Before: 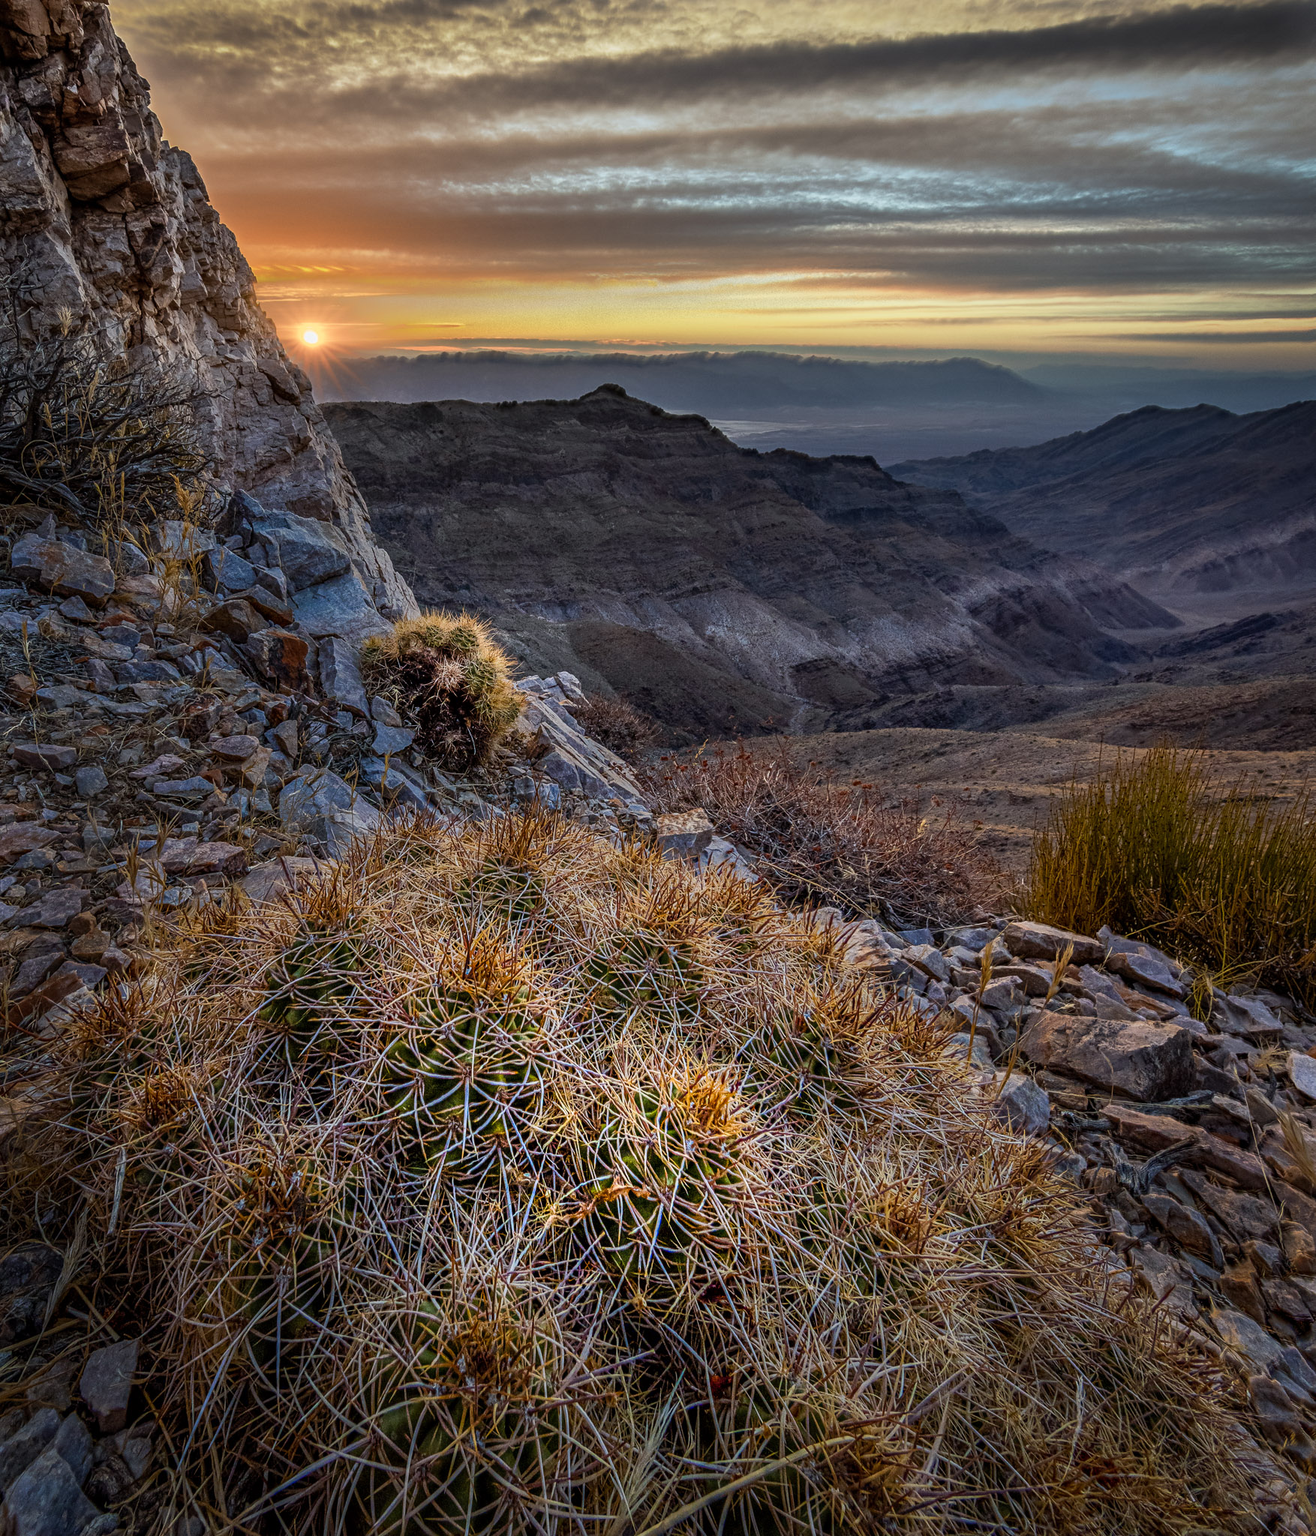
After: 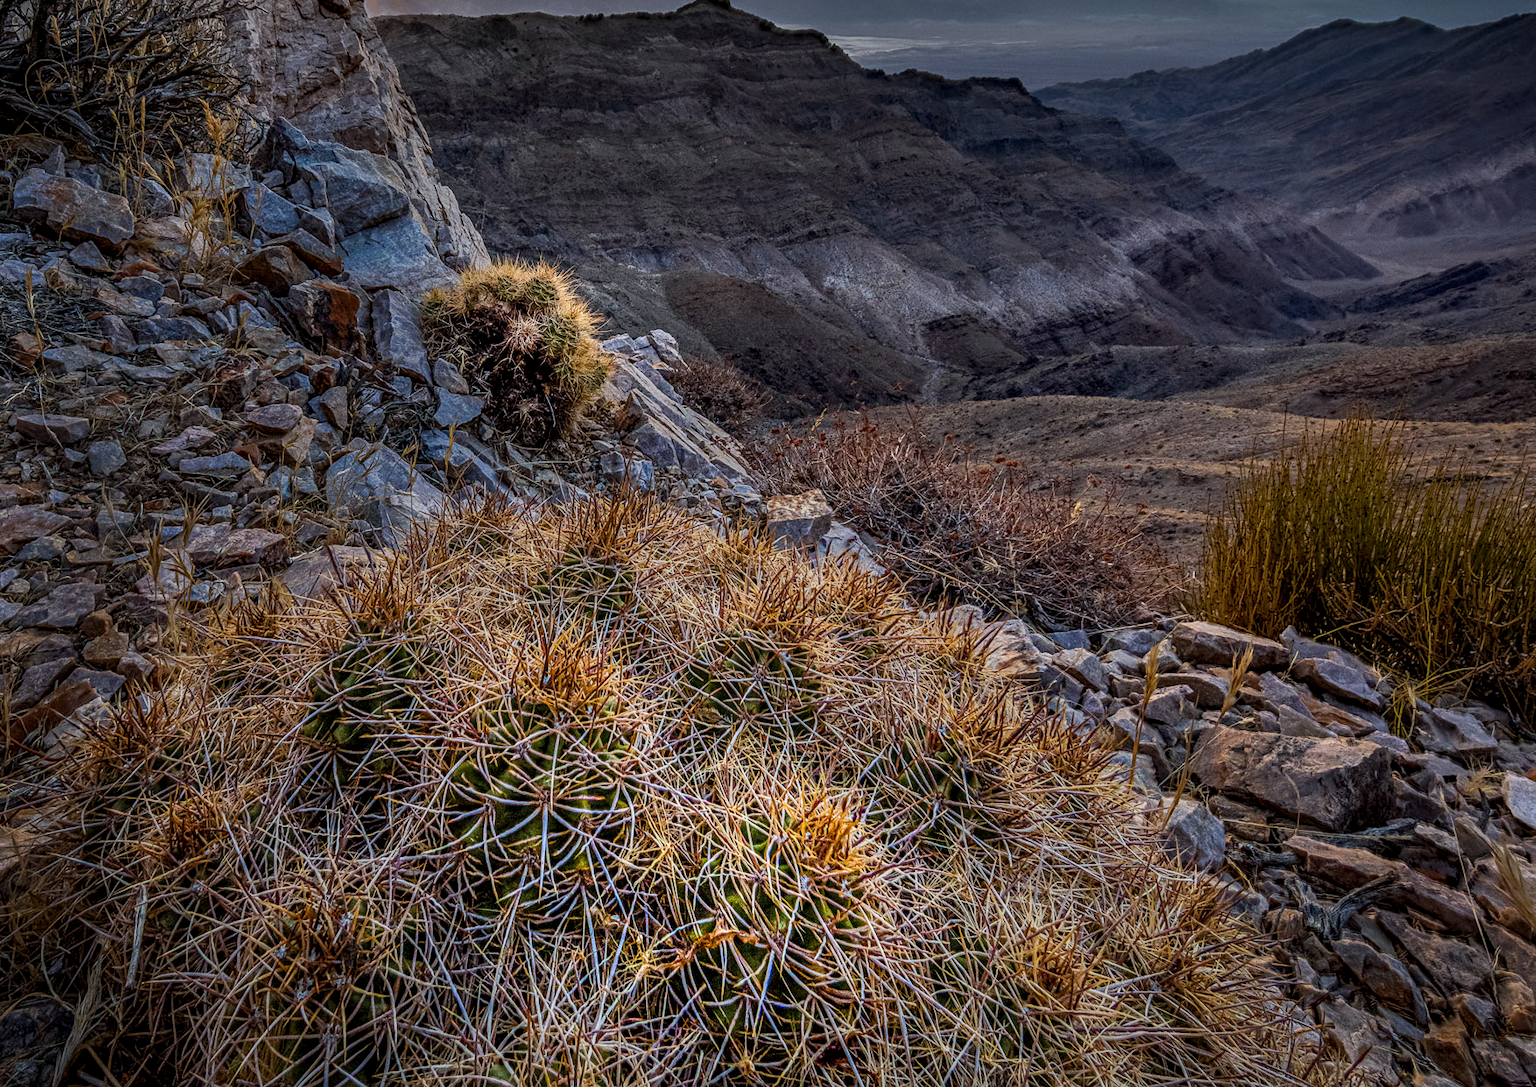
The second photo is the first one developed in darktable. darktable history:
crop and rotate: top 25.385%, bottom 13.951%
local contrast: on, module defaults
